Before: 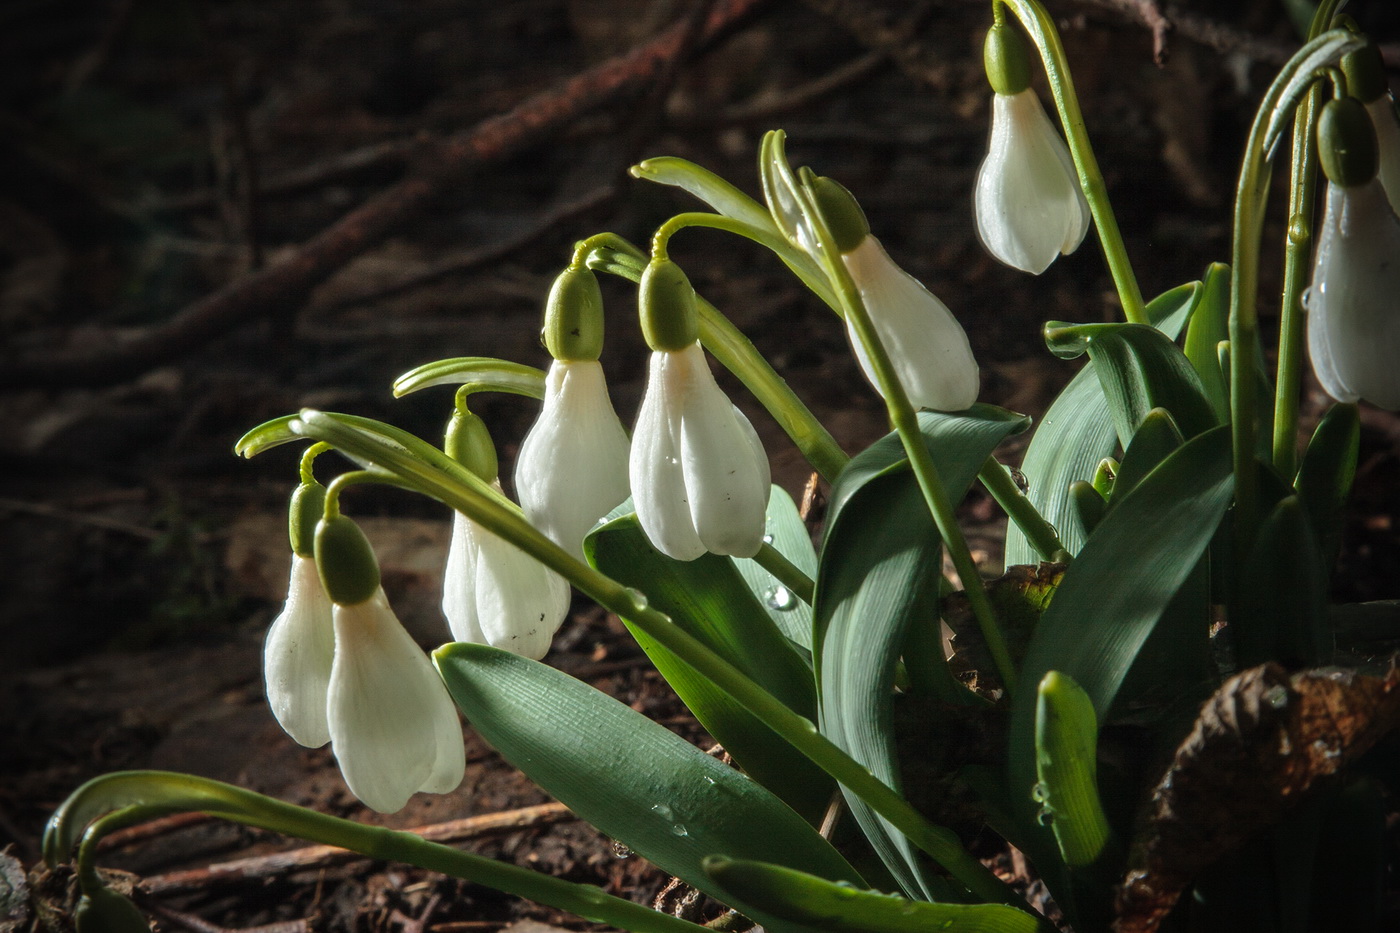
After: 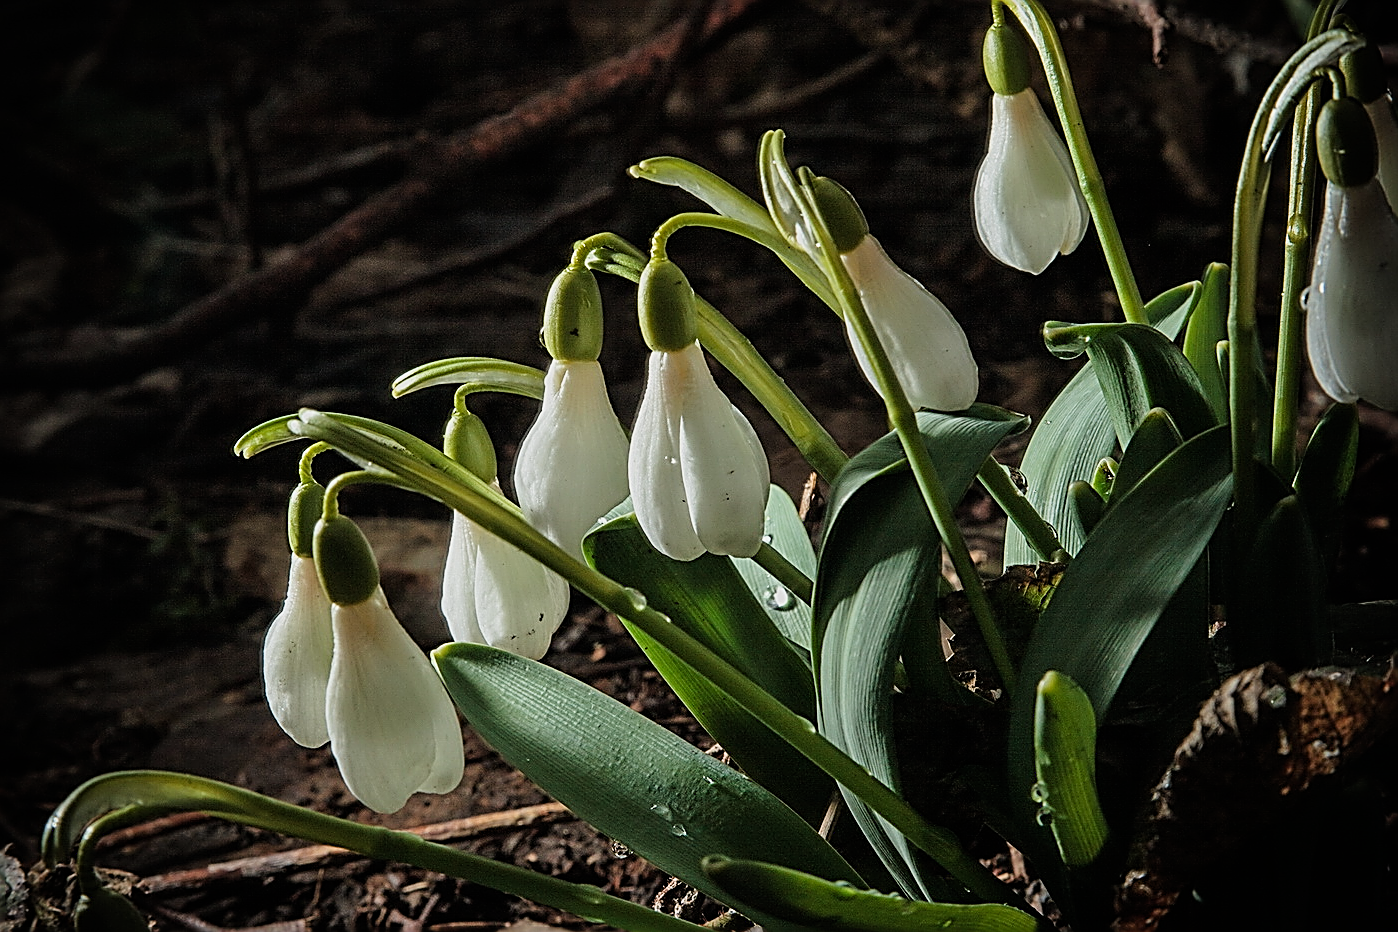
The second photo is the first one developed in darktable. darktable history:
sharpen: amount 1.86
filmic rgb: black relative exposure -8 EV, white relative exposure 3.85 EV, hardness 4.3
crop: left 0.126%
